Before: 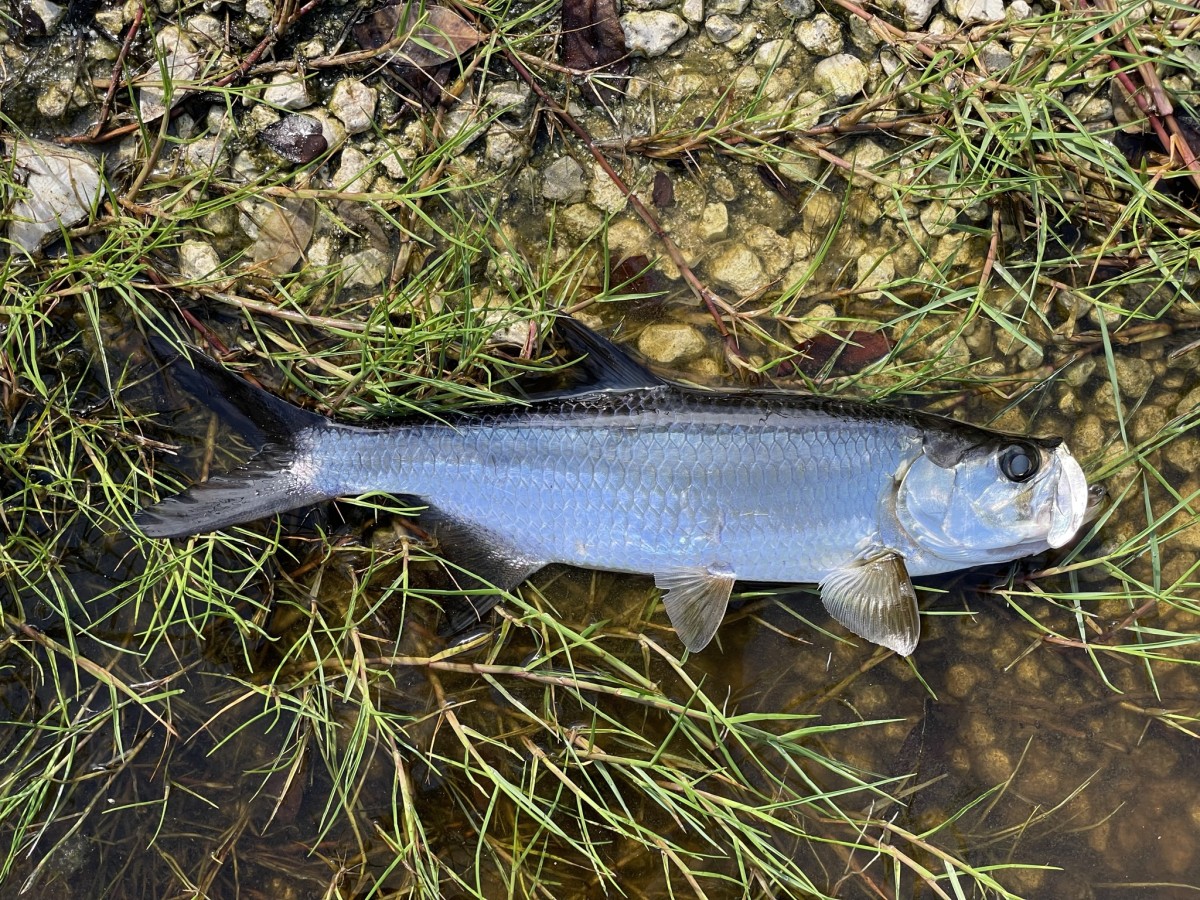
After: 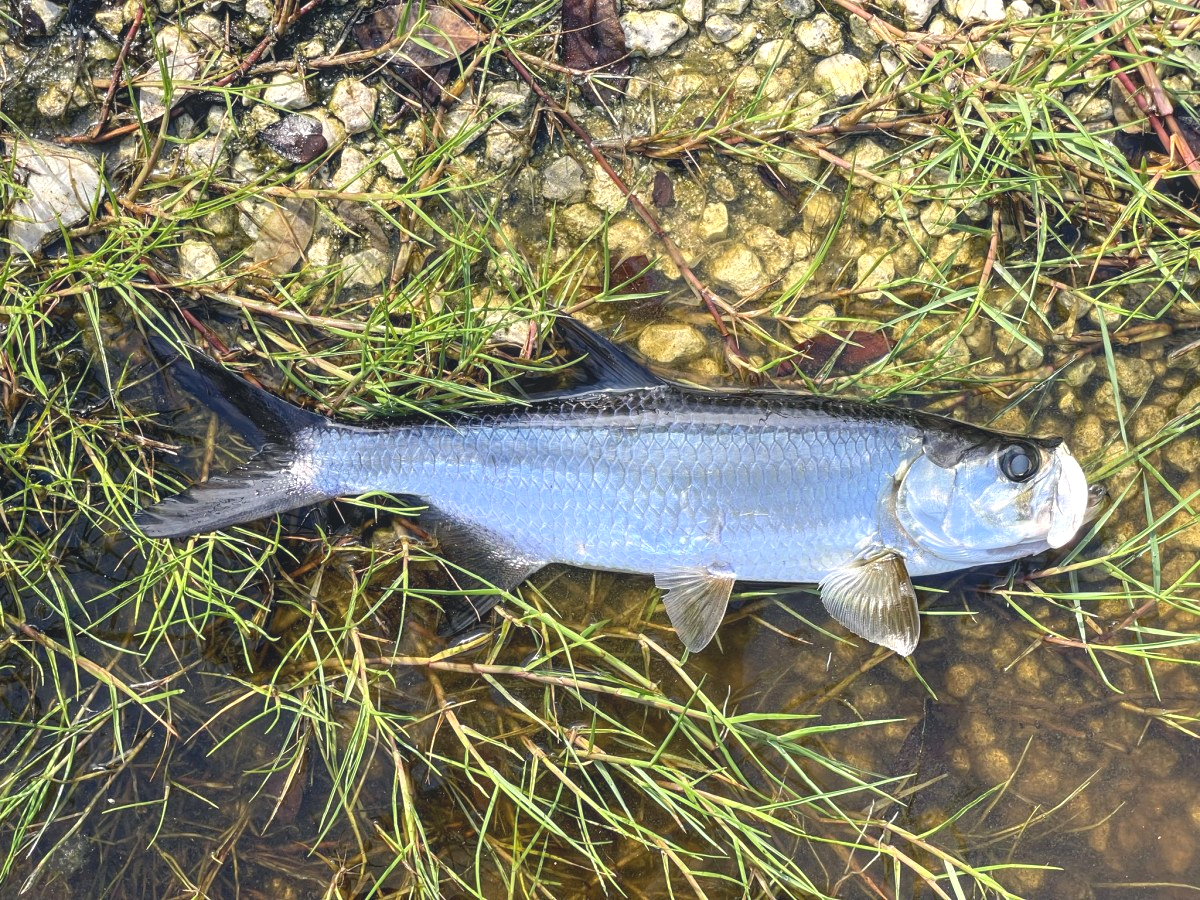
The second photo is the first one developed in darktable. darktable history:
white balance: emerald 1
exposure: black level correction 0, exposure 0.7 EV, compensate highlight preservation false
local contrast: highlights 48%, shadows 0%, detail 100%
color correction: highlights a* 0.207, highlights b* 2.7, shadows a* -0.874, shadows b* -4.78
